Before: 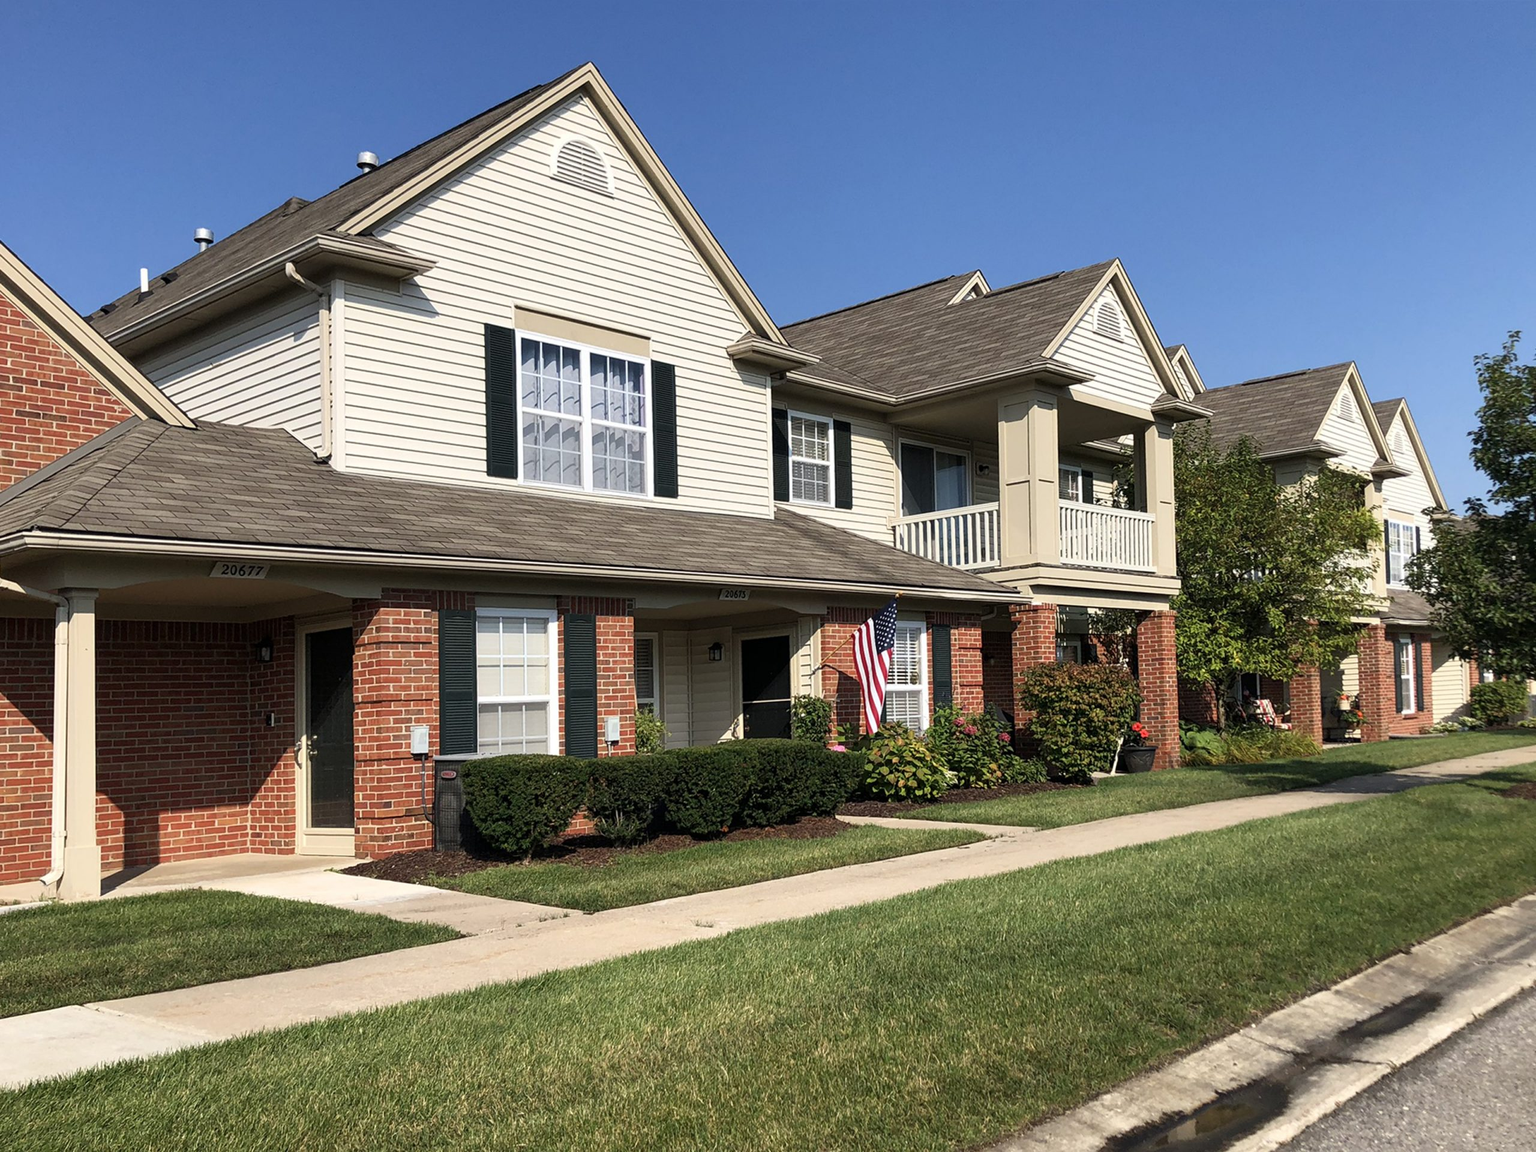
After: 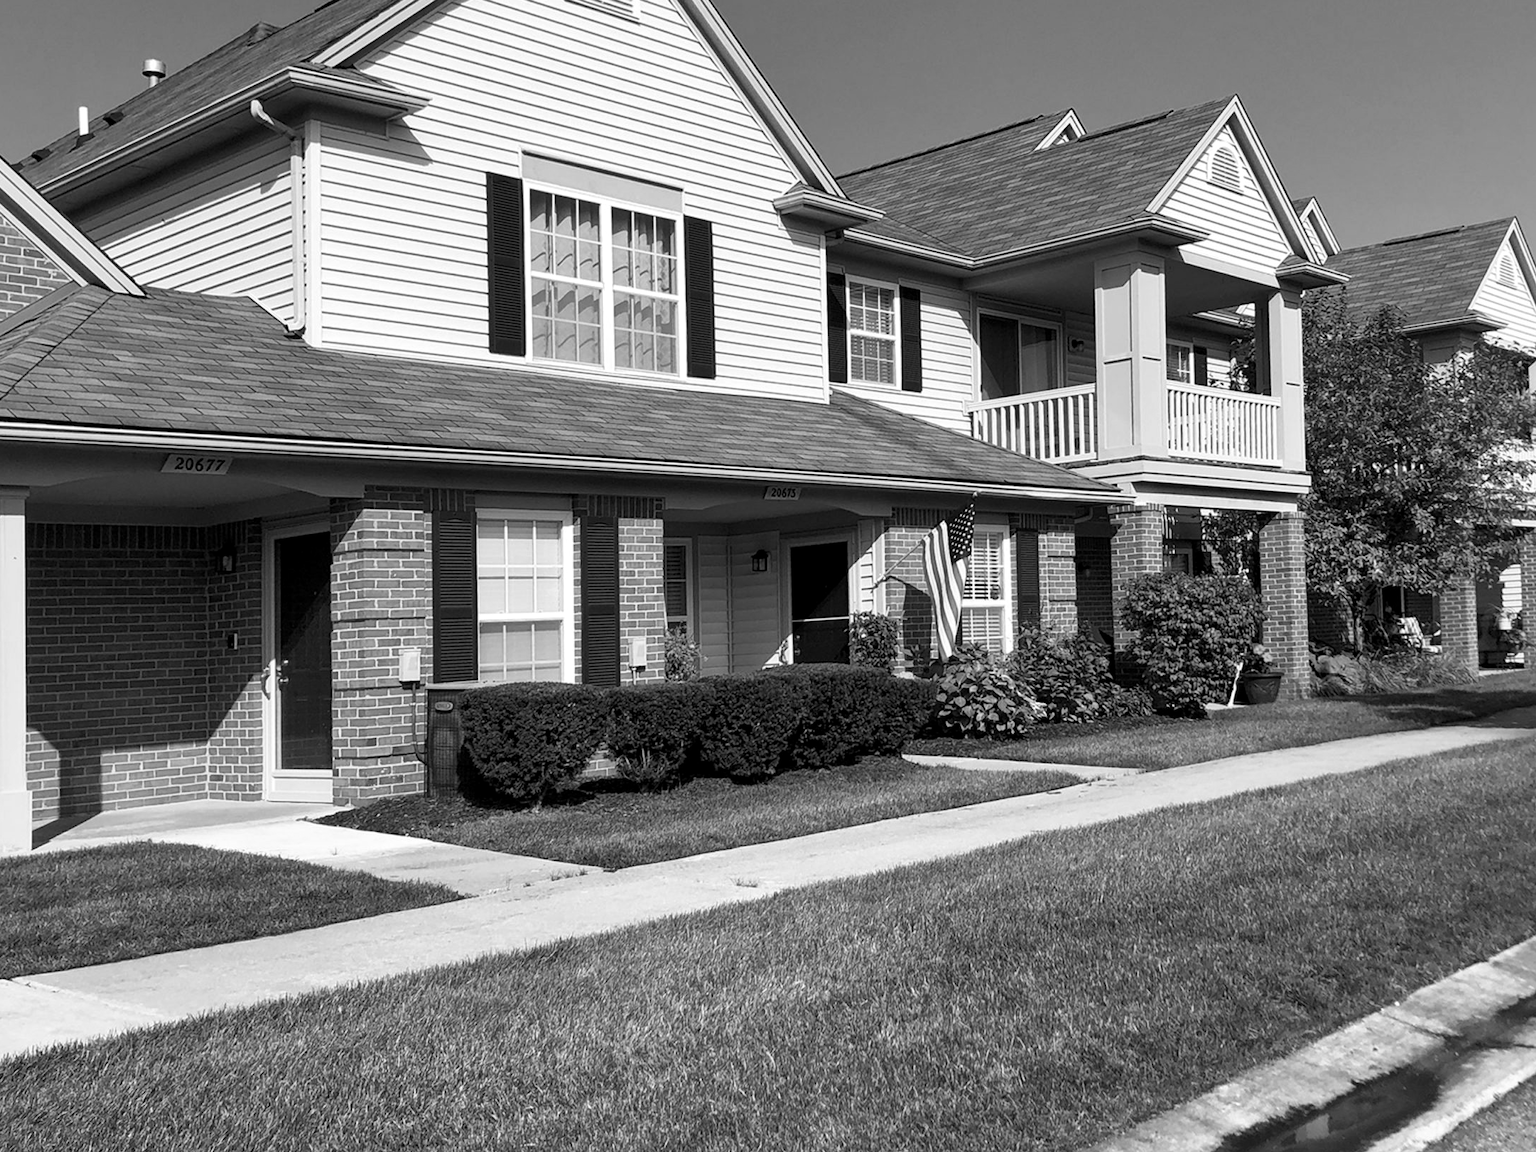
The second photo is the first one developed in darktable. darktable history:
local contrast: mode bilateral grid, contrast 20, coarseness 50, detail 120%, midtone range 0.2
crop and rotate: left 4.842%, top 15.51%, right 10.668%
color calibration: output gray [0.714, 0.278, 0, 0], illuminant same as pipeline (D50), adaptation none (bypass)
